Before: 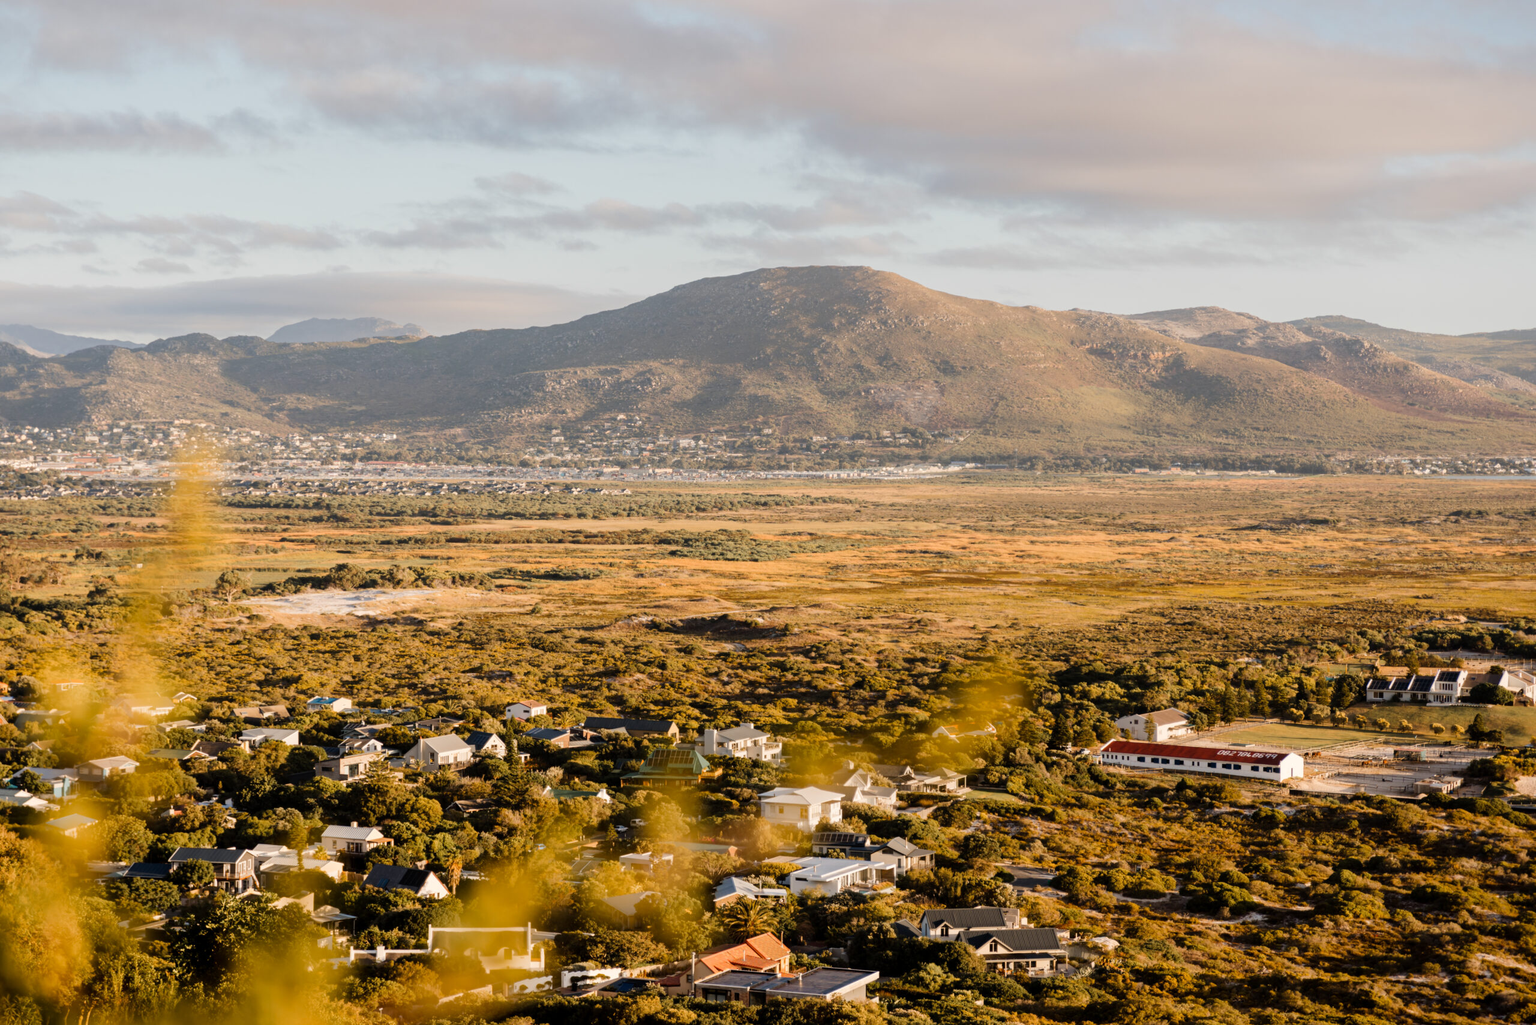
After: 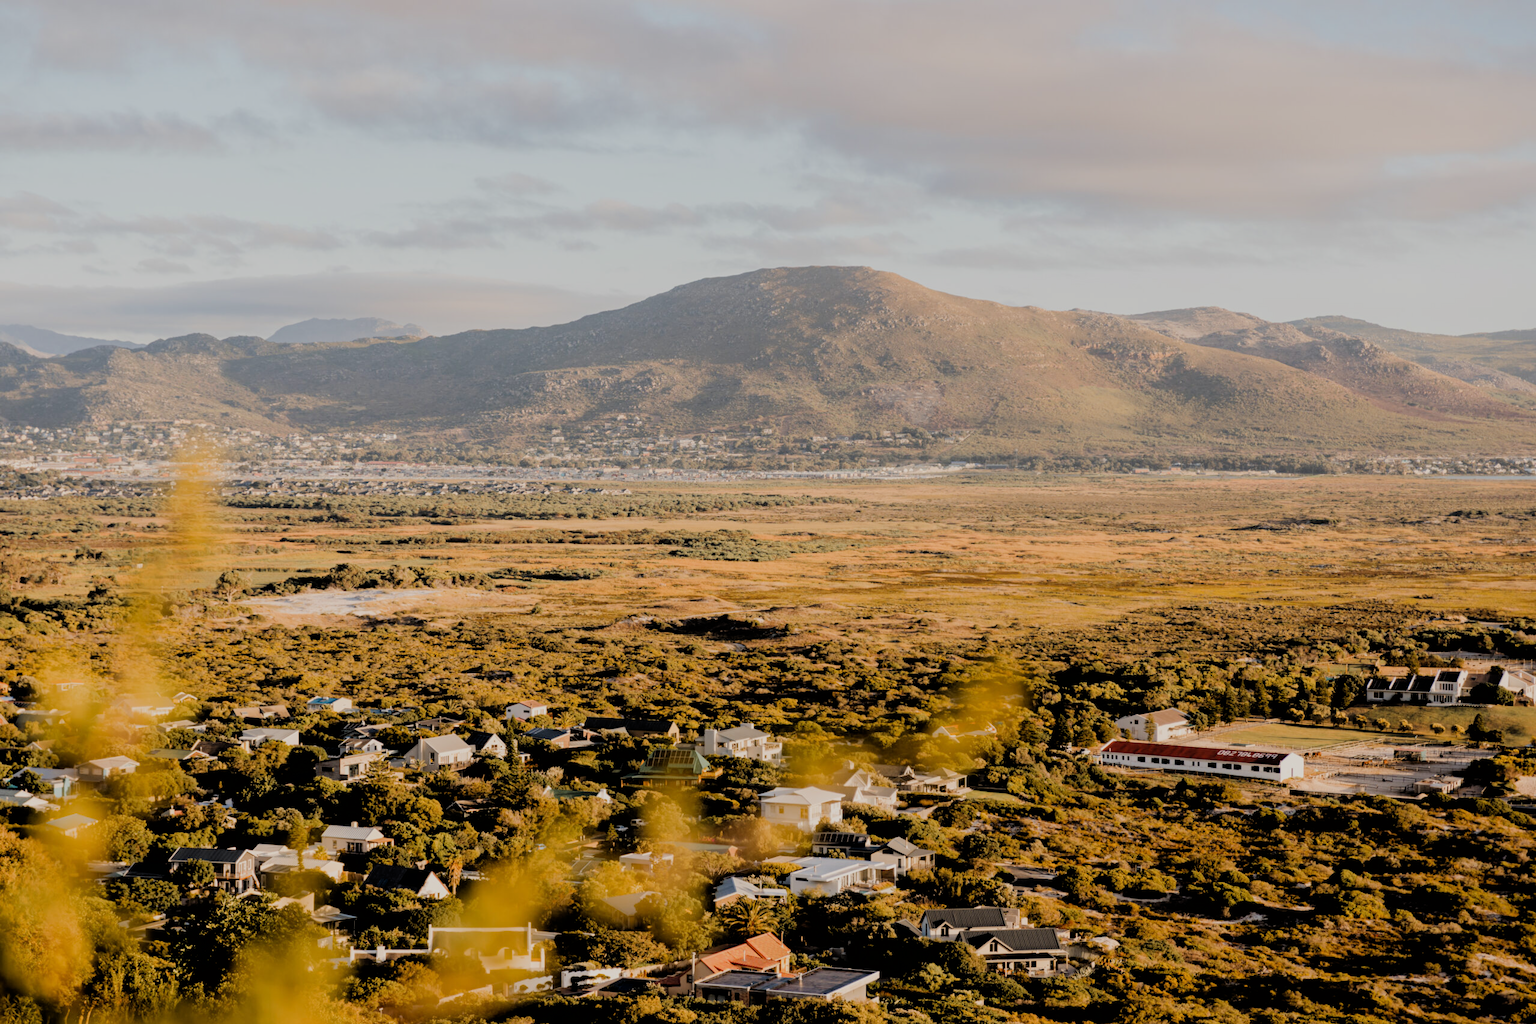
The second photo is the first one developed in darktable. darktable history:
filmic rgb: black relative exposure -4.26 EV, white relative exposure 4.56 EV, hardness 2.38, contrast 1.053
